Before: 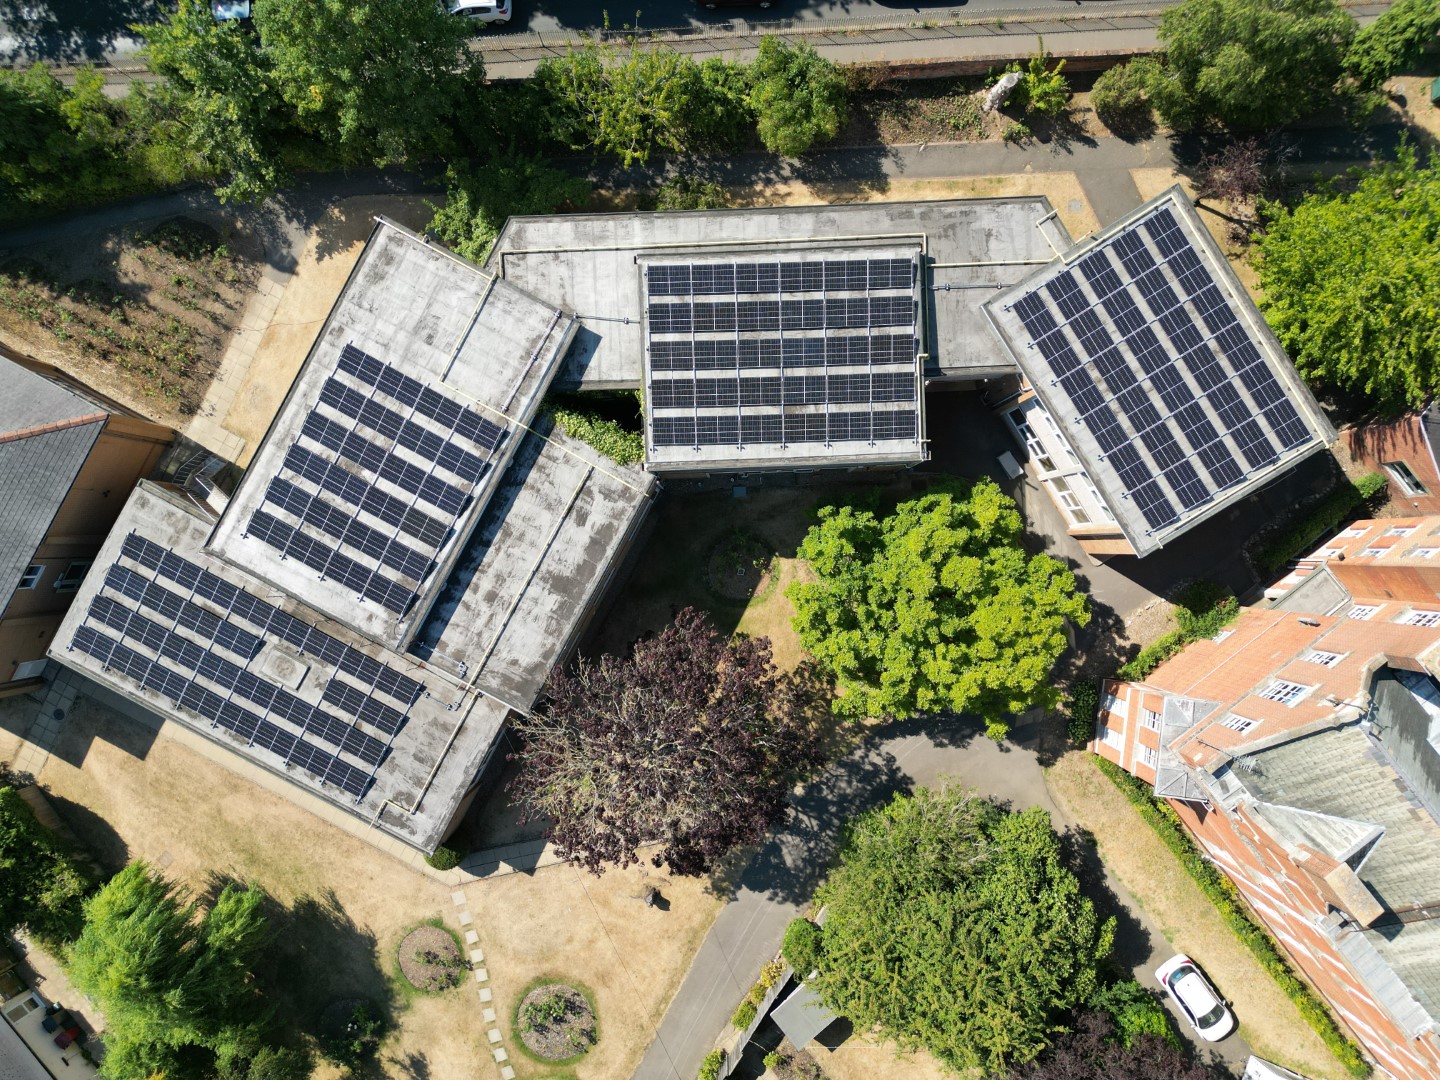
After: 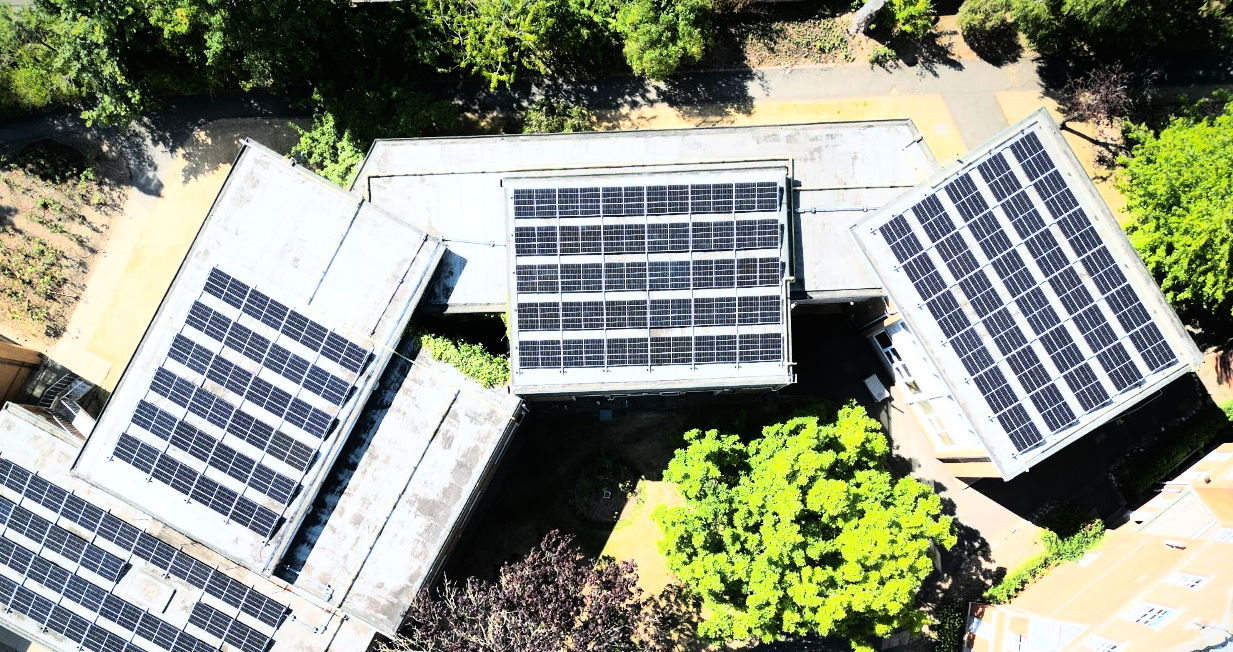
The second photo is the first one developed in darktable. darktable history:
exposure: exposure 0.2 EV, compensate highlight preservation false
white balance: red 0.983, blue 1.036
vignetting: fall-off start 97.52%, fall-off radius 100%, brightness -0.574, saturation 0, center (-0.027, 0.404), width/height ratio 1.368, unbound false
crop and rotate: left 9.345%, top 7.22%, right 4.982%, bottom 32.331%
contrast equalizer: y [[0.5, 0.488, 0.462, 0.461, 0.491, 0.5], [0.5 ×6], [0.5 ×6], [0 ×6], [0 ×6]]
rgb curve: curves: ch0 [(0, 0) (0.21, 0.15) (0.24, 0.21) (0.5, 0.75) (0.75, 0.96) (0.89, 0.99) (1, 1)]; ch1 [(0, 0.02) (0.21, 0.13) (0.25, 0.2) (0.5, 0.67) (0.75, 0.9) (0.89, 0.97) (1, 1)]; ch2 [(0, 0.02) (0.21, 0.13) (0.25, 0.2) (0.5, 0.67) (0.75, 0.9) (0.89, 0.97) (1, 1)], compensate middle gray true
